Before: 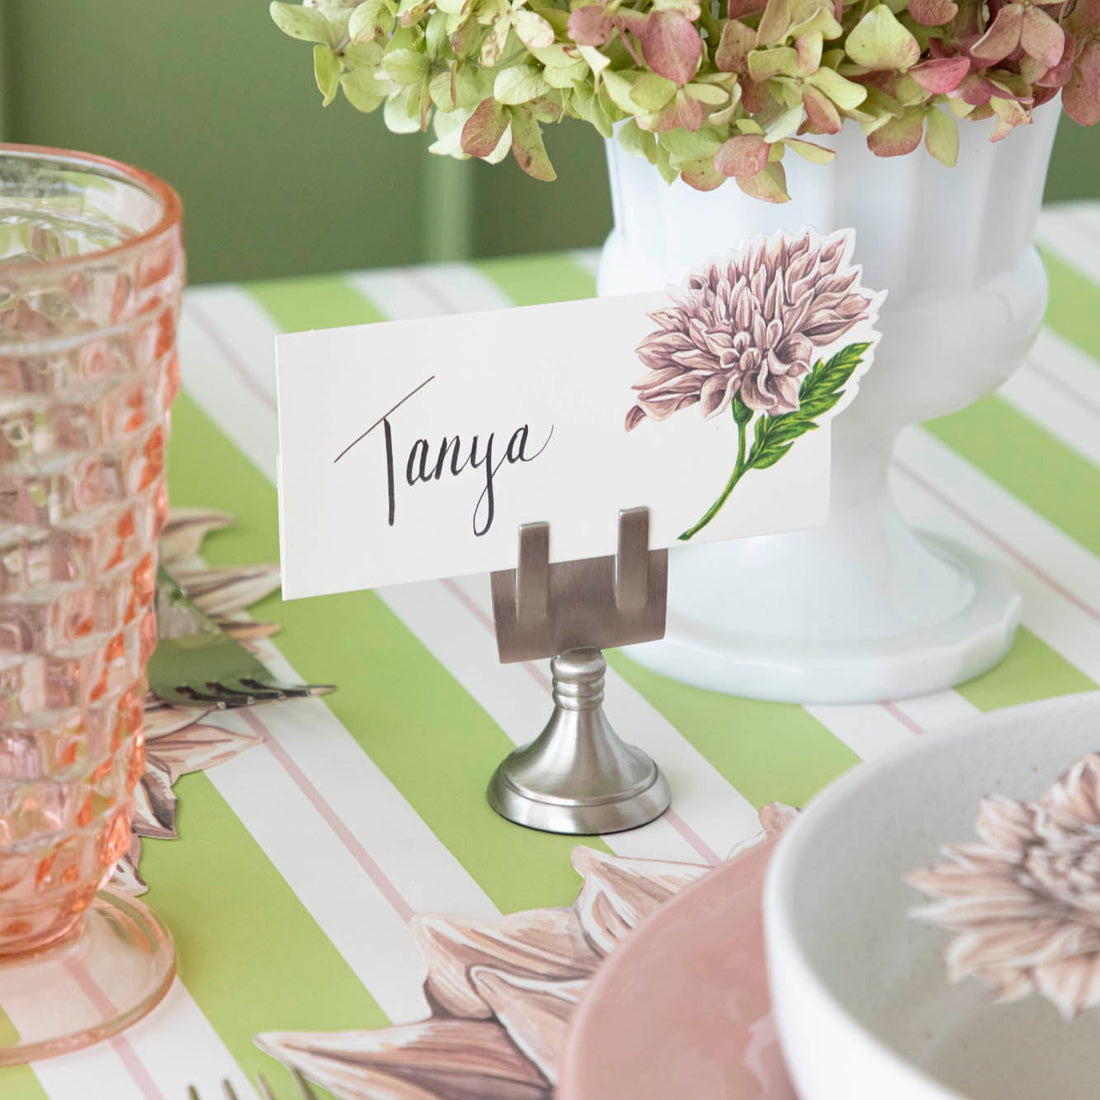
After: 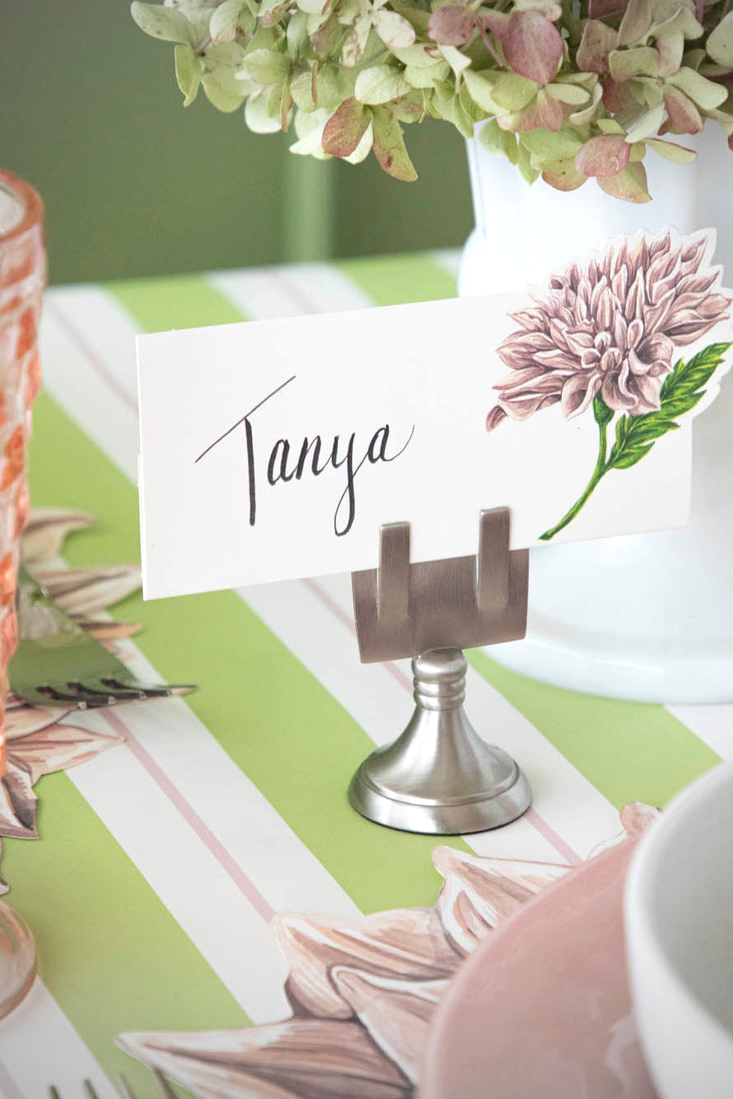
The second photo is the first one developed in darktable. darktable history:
exposure: exposure 0.161 EV, compensate highlight preservation false
crop and rotate: left 12.673%, right 20.66%
vignetting: fall-off start 71.74%
